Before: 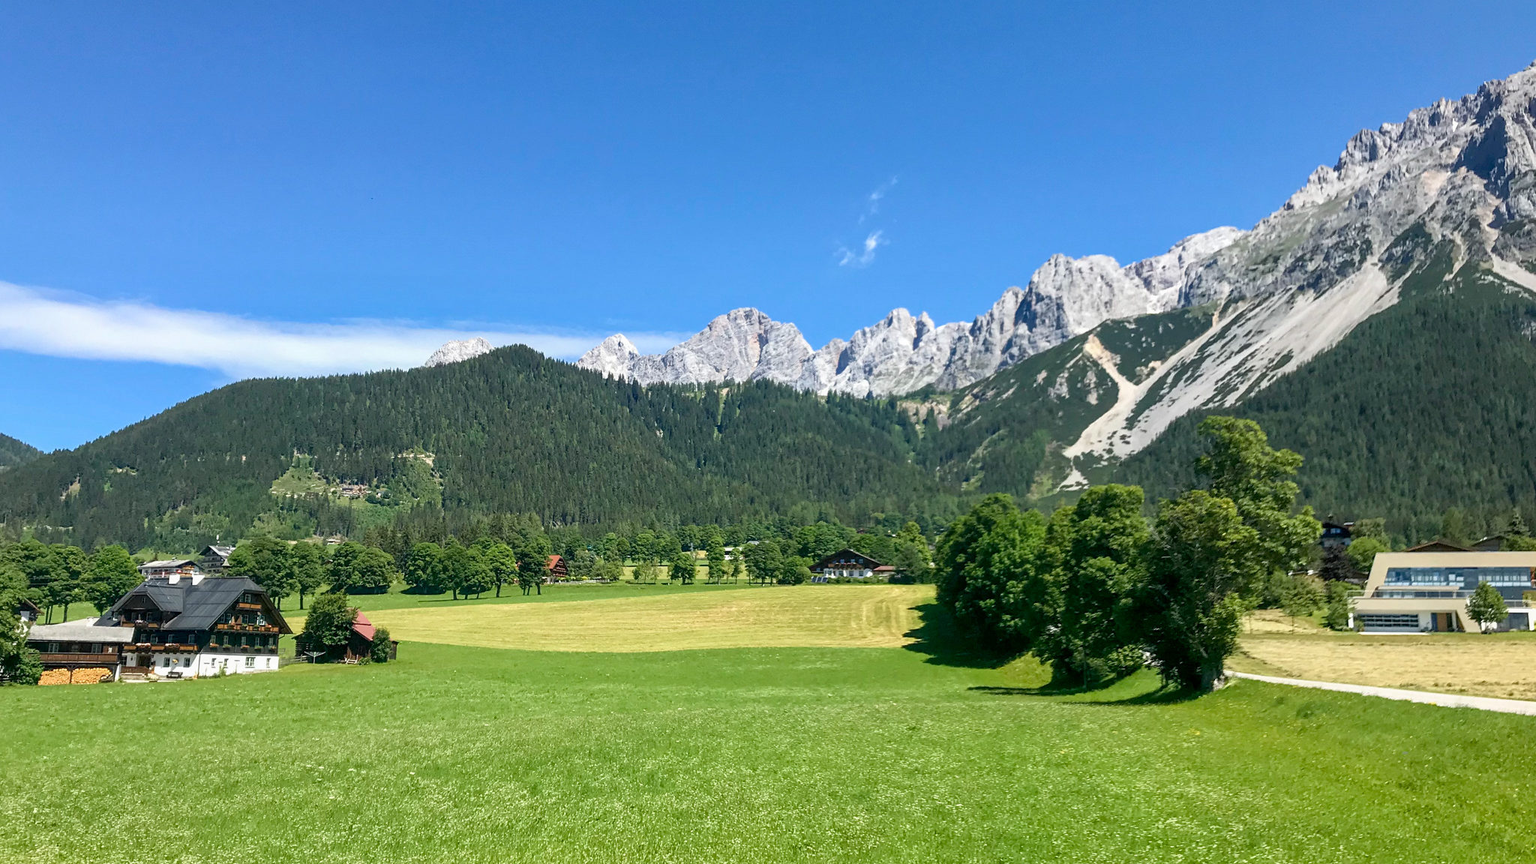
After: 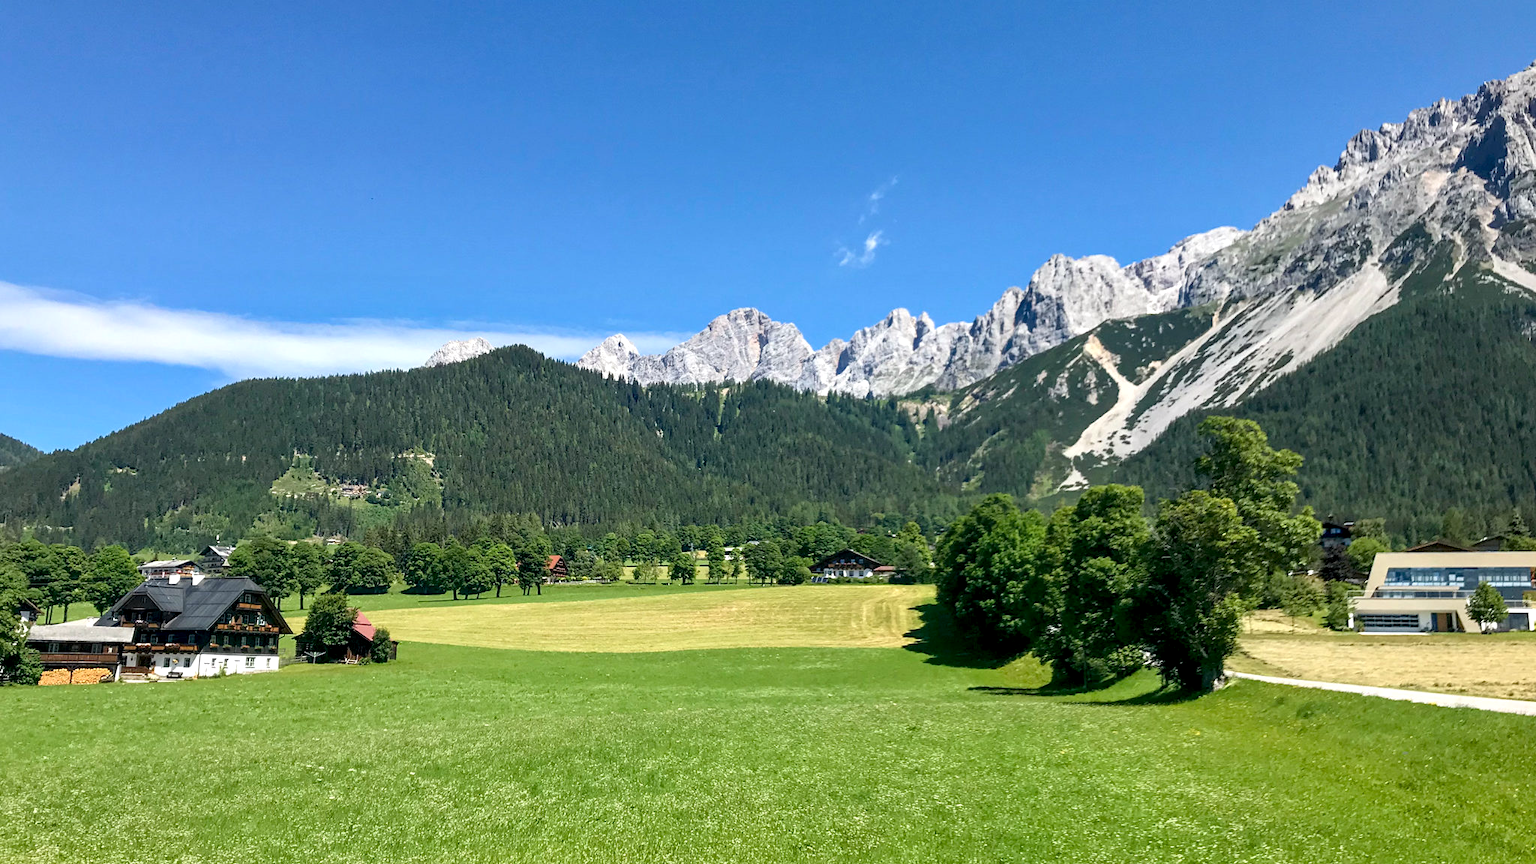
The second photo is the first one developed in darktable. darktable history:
contrast equalizer: y [[0.6 ×6], [0.55 ×6], [0 ×6], [0 ×6], [0 ×6]], mix 0.306
